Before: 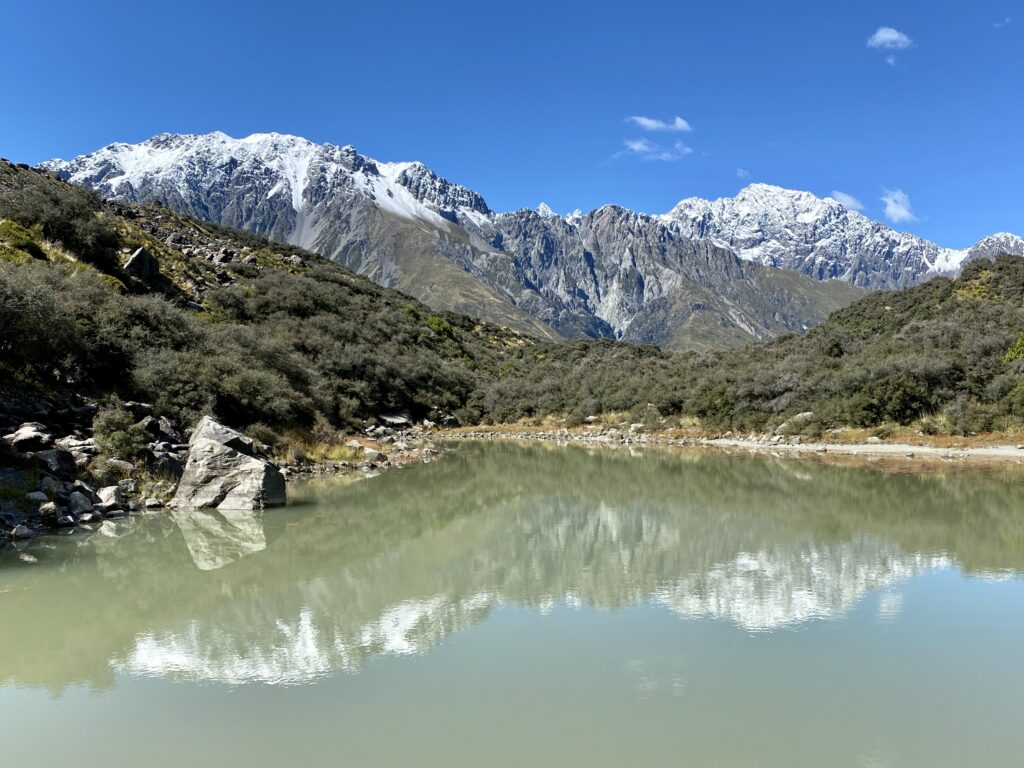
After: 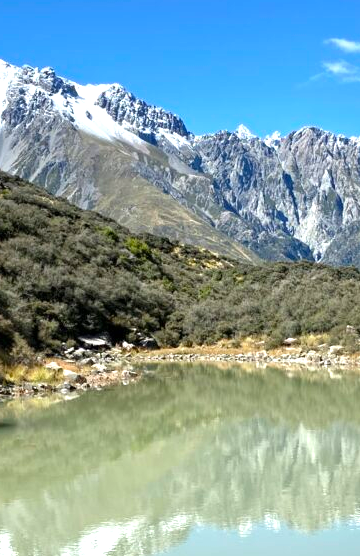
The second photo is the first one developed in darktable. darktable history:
crop and rotate: left 29.476%, top 10.214%, right 35.32%, bottom 17.333%
exposure: exposure 0.669 EV, compensate highlight preservation false
